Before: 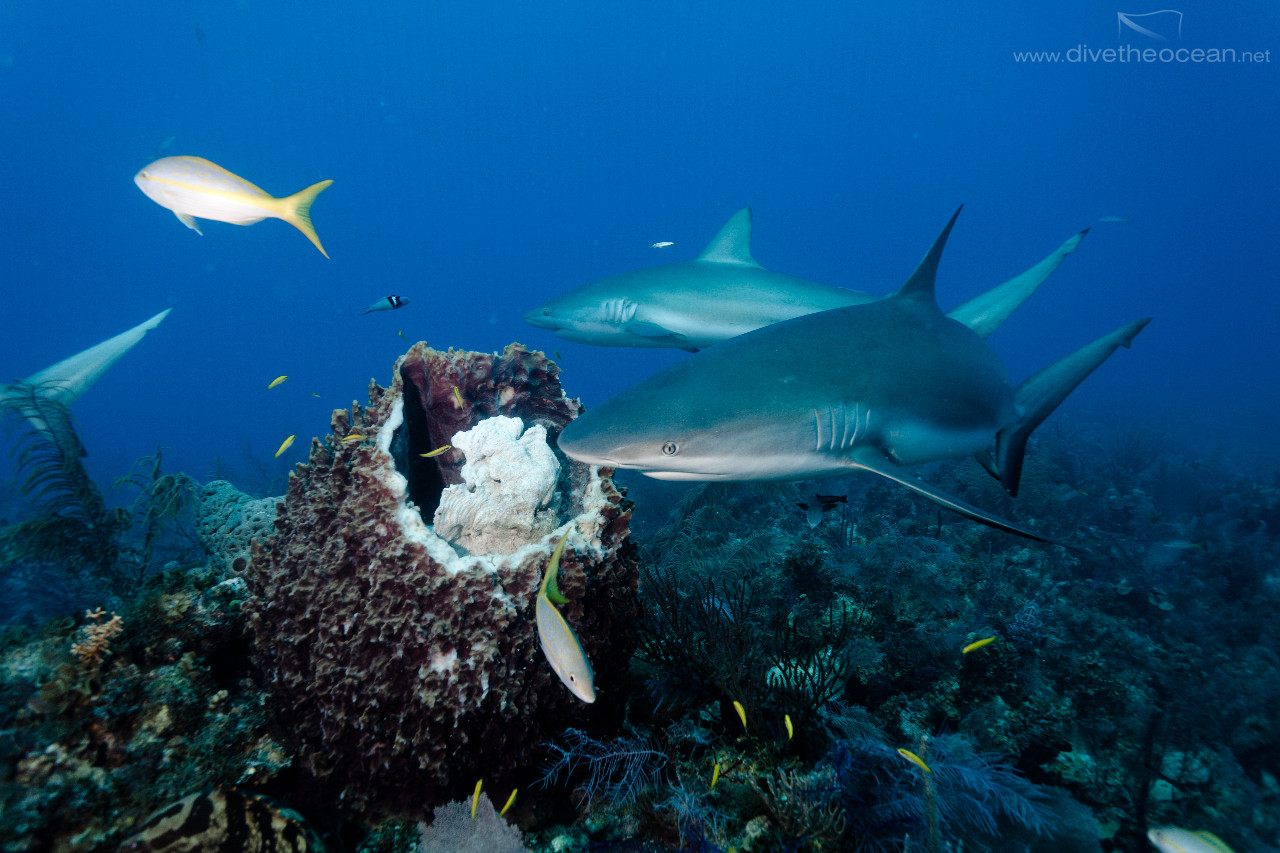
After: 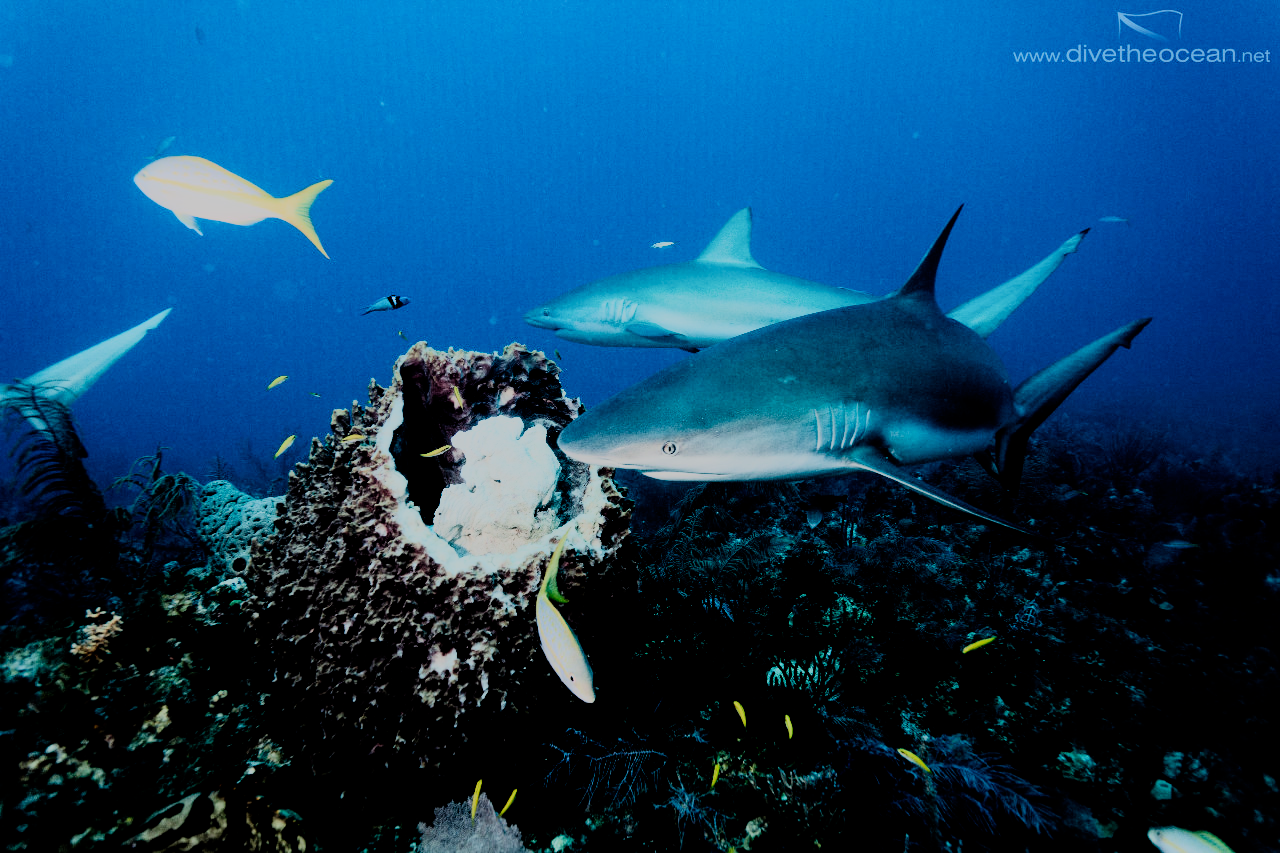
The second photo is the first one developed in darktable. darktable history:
rgb curve: curves: ch0 [(0, 0) (0.21, 0.15) (0.24, 0.21) (0.5, 0.75) (0.75, 0.96) (0.89, 0.99) (1, 1)]; ch1 [(0, 0.02) (0.21, 0.13) (0.25, 0.2) (0.5, 0.67) (0.75, 0.9) (0.89, 0.97) (1, 1)]; ch2 [(0, 0.02) (0.21, 0.13) (0.25, 0.2) (0.5, 0.67) (0.75, 0.9) (0.89, 0.97) (1, 1)], compensate middle gray true
filmic rgb: middle gray luminance 29%, black relative exposure -10.3 EV, white relative exposure 5.5 EV, threshold 6 EV, target black luminance 0%, hardness 3.95, latitude 2.04%, contrast 1.132, highlights saturation mix 5%, shadows ↔ highlights balance 15.11%, add noise in highlights 0, preserve chrominance no, color science v3 (2019), use custom middle-gray values true, iterations of high-quality reconstruction 0, contrast in highlights soft, enable highlight reconstruction true
